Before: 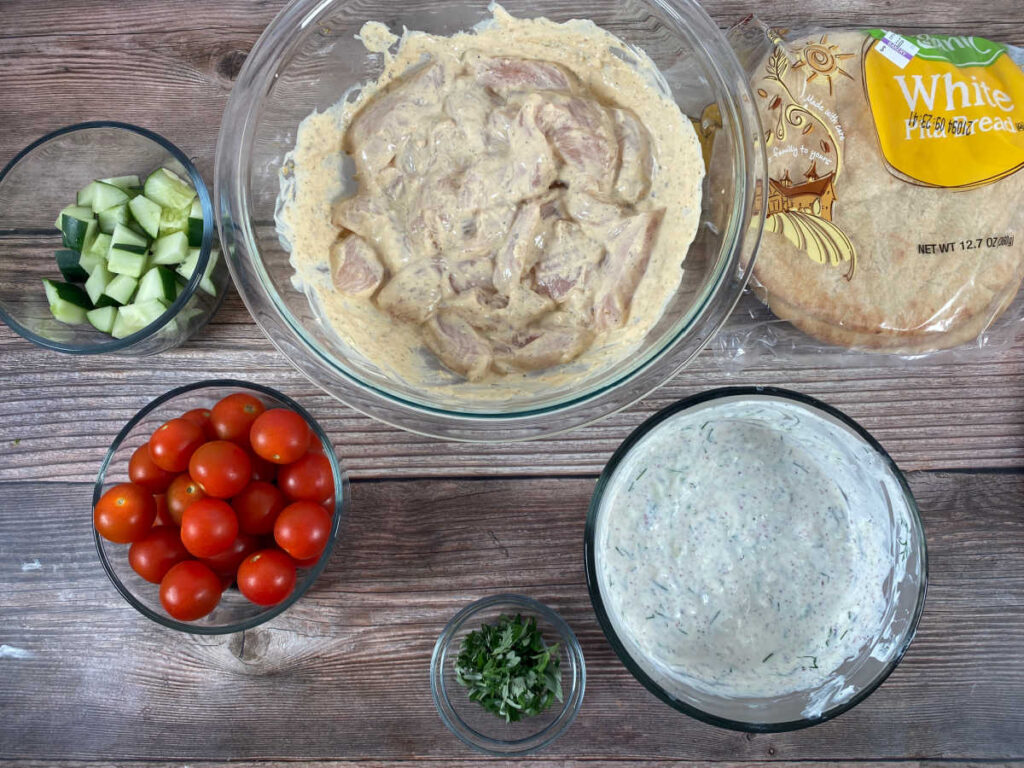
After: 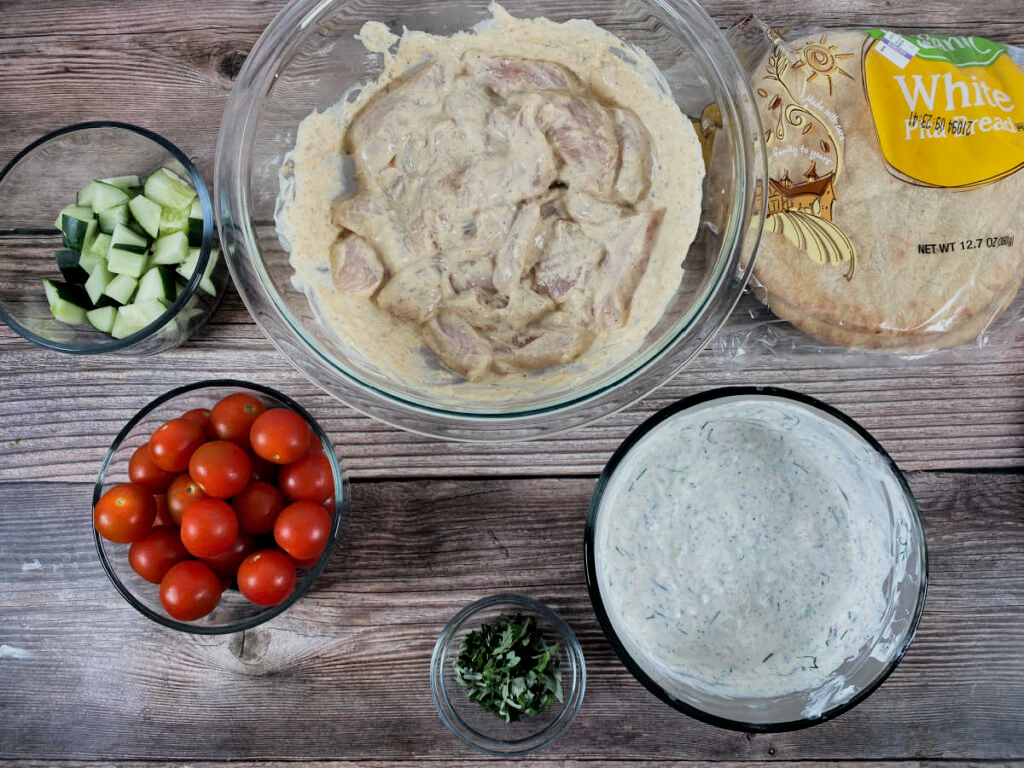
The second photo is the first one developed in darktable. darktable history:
filmic rgb: black relative exposure -5 EV, hardness 2.88, contrast 1.2, highlights saturation mix -30%
shadows and highlights: low approximation 0.01, soften with gaussian
